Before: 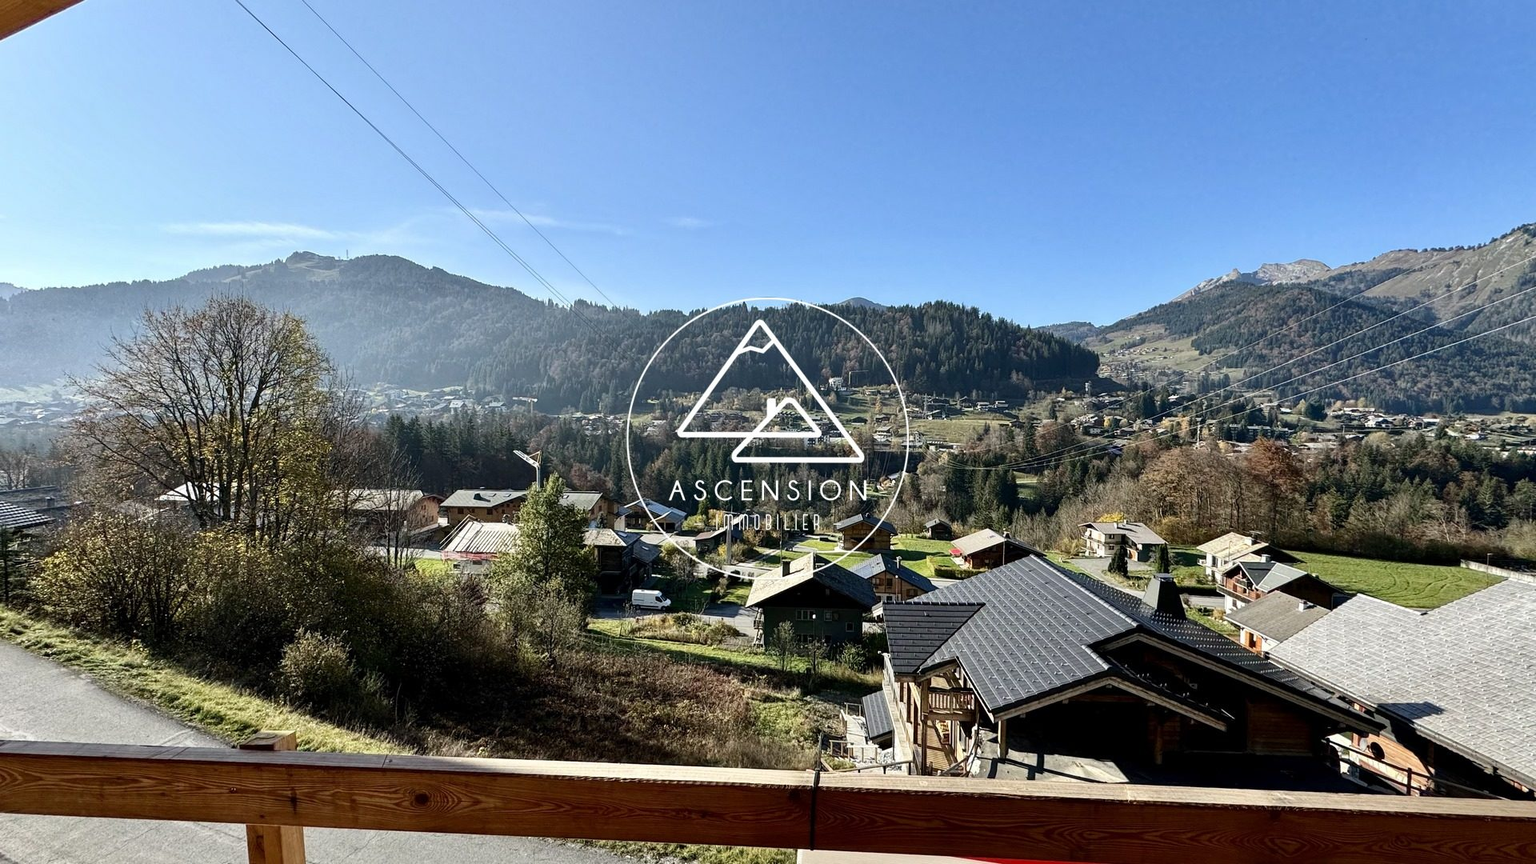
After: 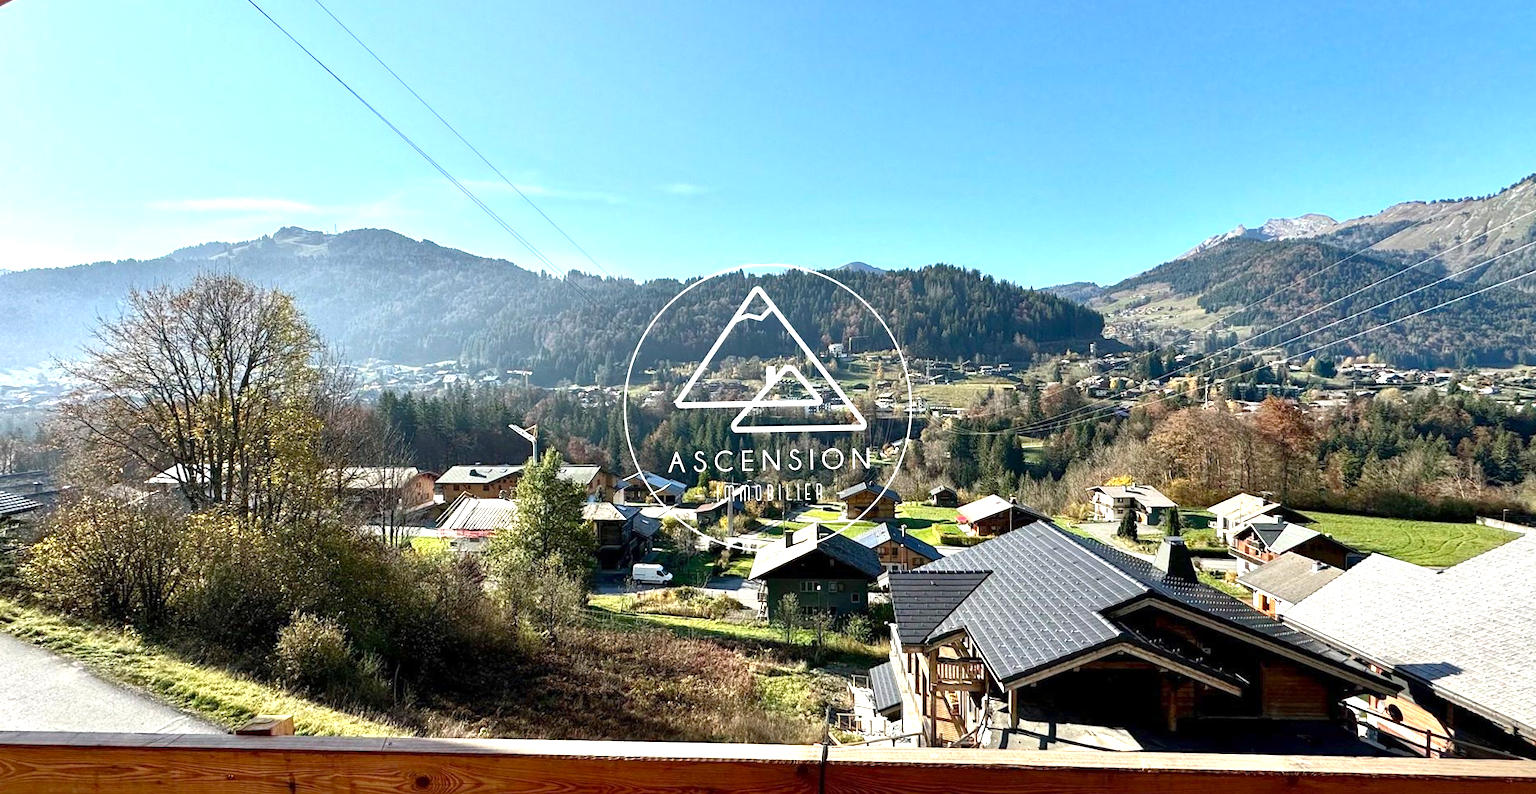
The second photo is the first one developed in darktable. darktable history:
rgb curve: curves: ch0 [(0, 0) (0.053, 0.068) (0.122, 0.128) (1, 1)]
crop: left 1.507%, top 6.147%, right 1.379%, bottom 6.637%
rotate and perspective: rotation -1.17°, automatic cropping off
exposure: exposure 0.785 EV, compensate highlight preservation false
